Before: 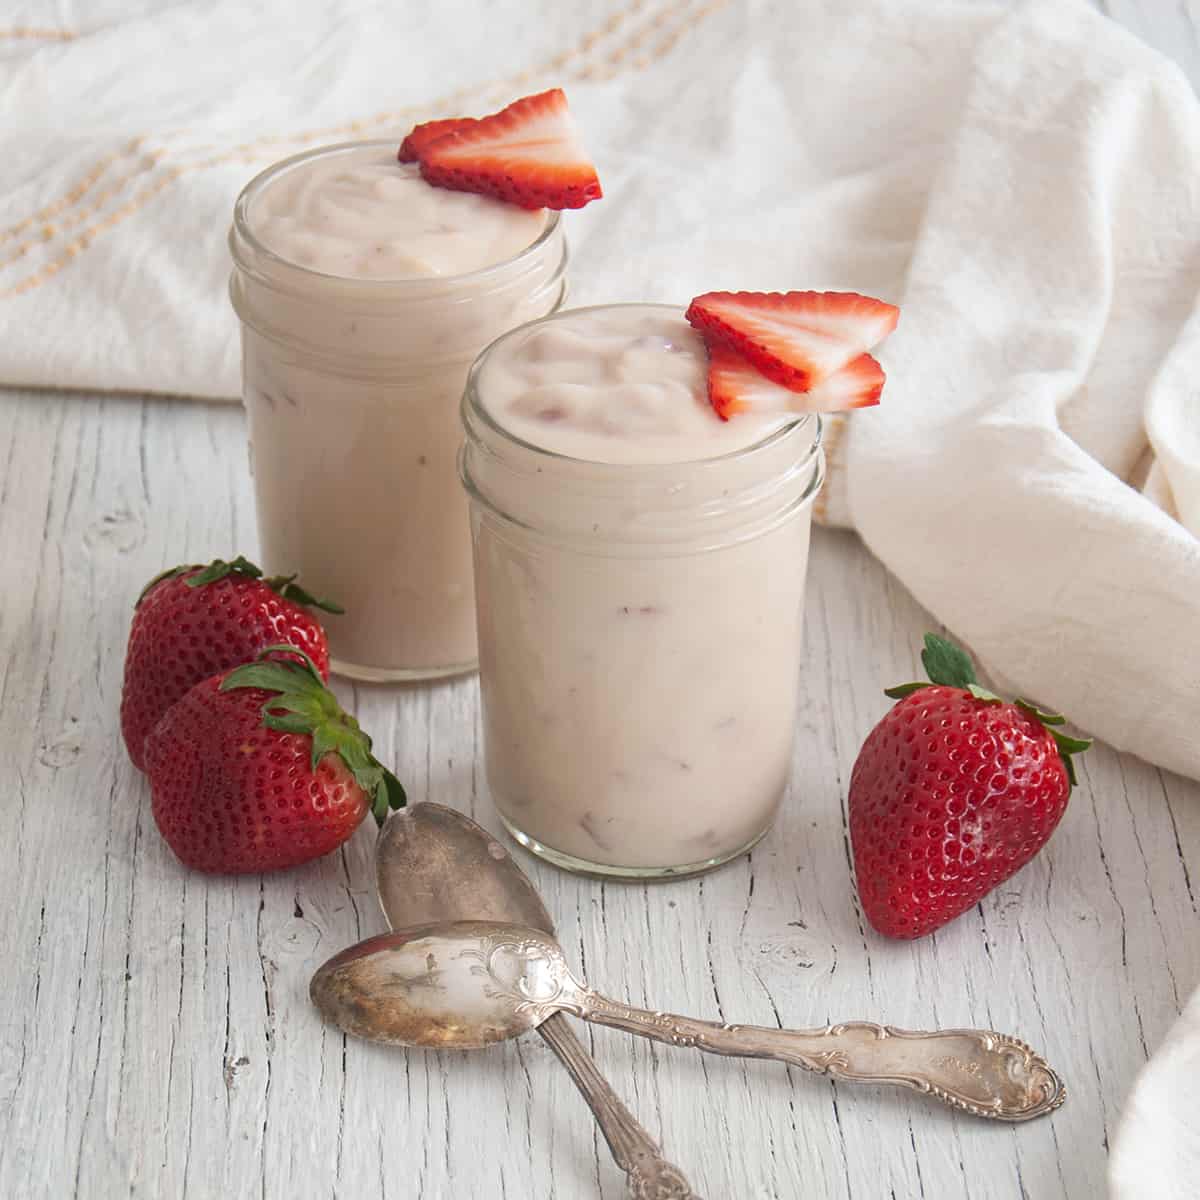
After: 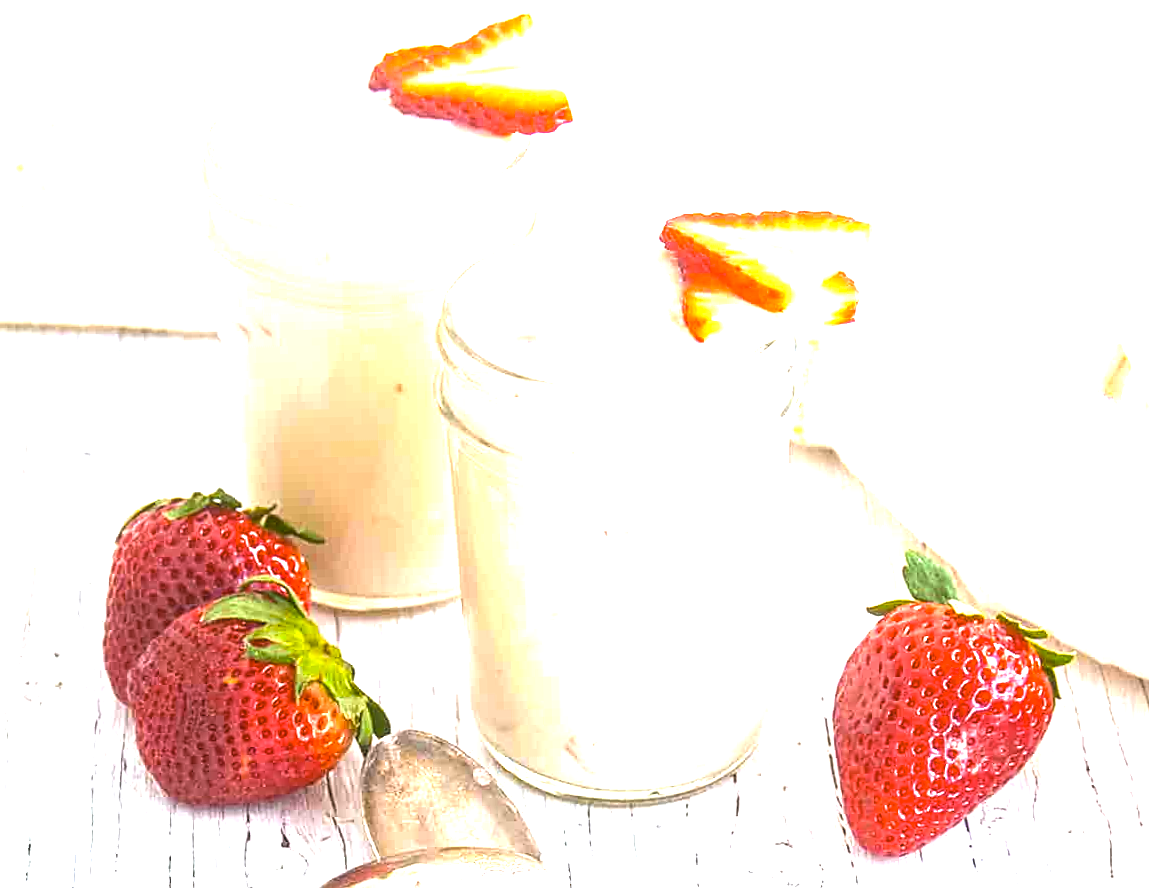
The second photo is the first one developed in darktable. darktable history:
local contrast: on, module defaults
exposure: black level correction 0, exposure 0.7 EV, compensate exposure bias true, compensate highlight preservation false
crop: left 2.737%, top 7.287%, right 3.421%, bottom 20.179%
rotate and perspective: rotation -1.24°, automatic cropping off
color balance rgb: linear chroma grading › shadows -10%, linear chroma grading › global chroma 20%, perceptual saturation grading › global saturation 15%, perceptual brilliance grading › global brilliance 30%, perceptual brilliance grading › highlights 12%, perceptual brilliance grading › mid-tones 24%, global vibrance 20%
sharpen: on, module defaults
white balance: red 0.976, blue 1.04
color contrast: green-magenta contrast 0.8, blue-yellow contrast 1.1, unbound 0
